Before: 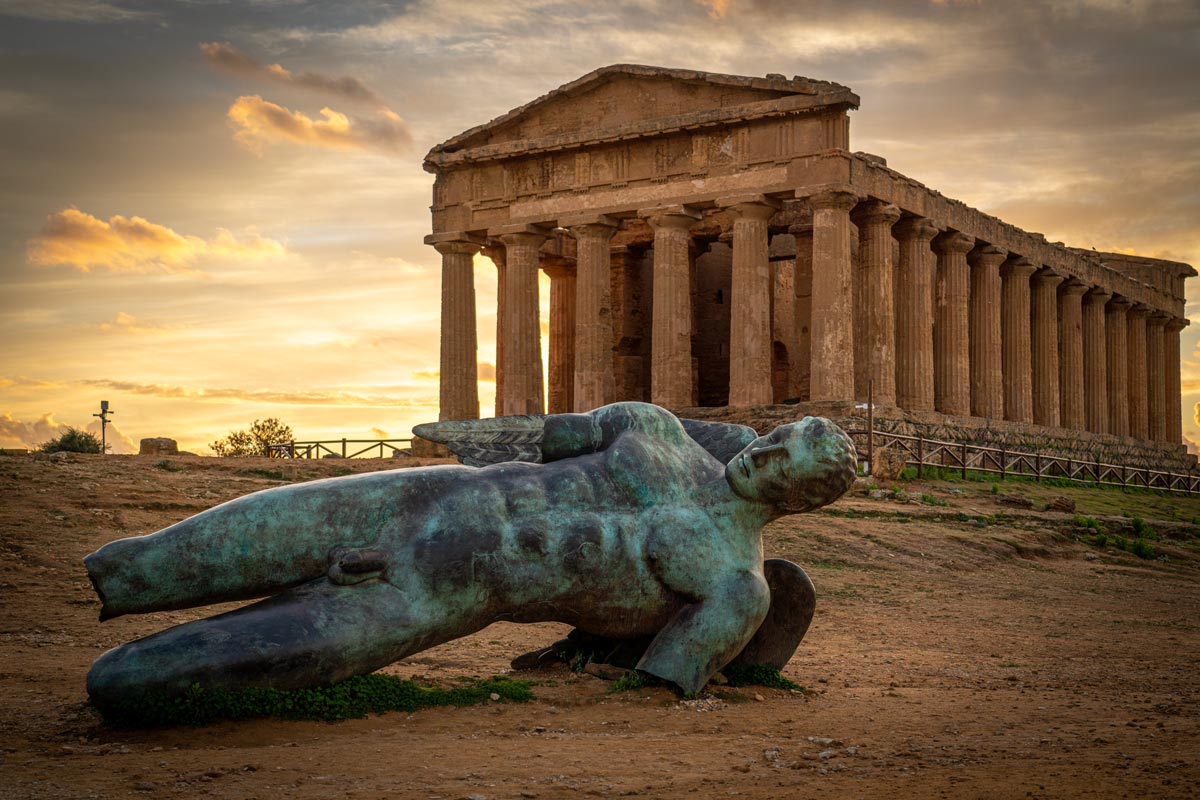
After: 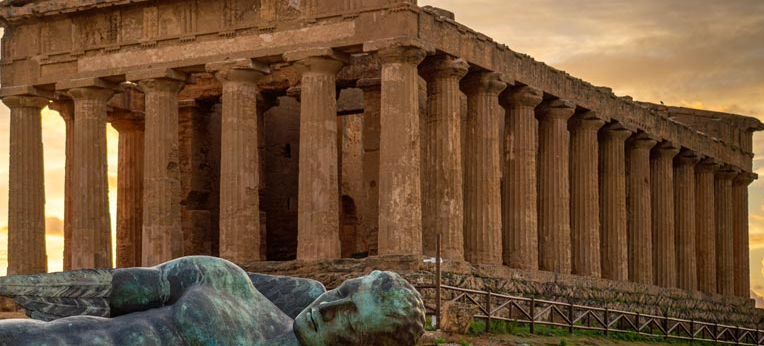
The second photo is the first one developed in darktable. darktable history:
crop: left 36.005%, top 18.293%, right 0.31%, bottom 38.444%
levels: levels [0, 0.498, 1]
